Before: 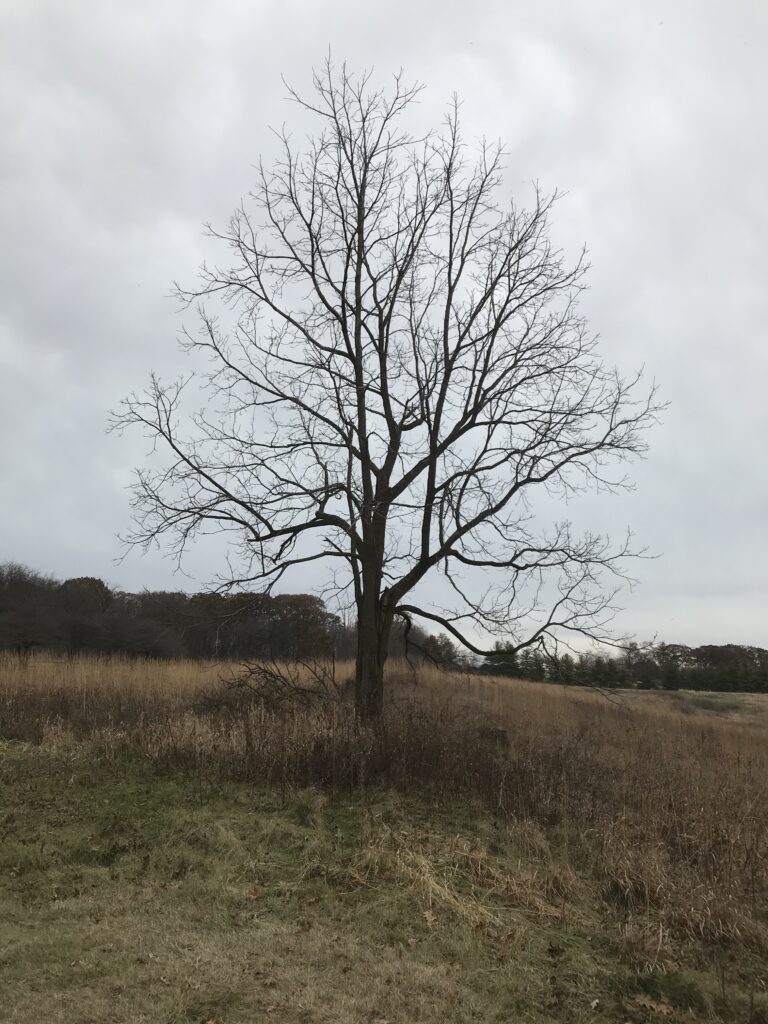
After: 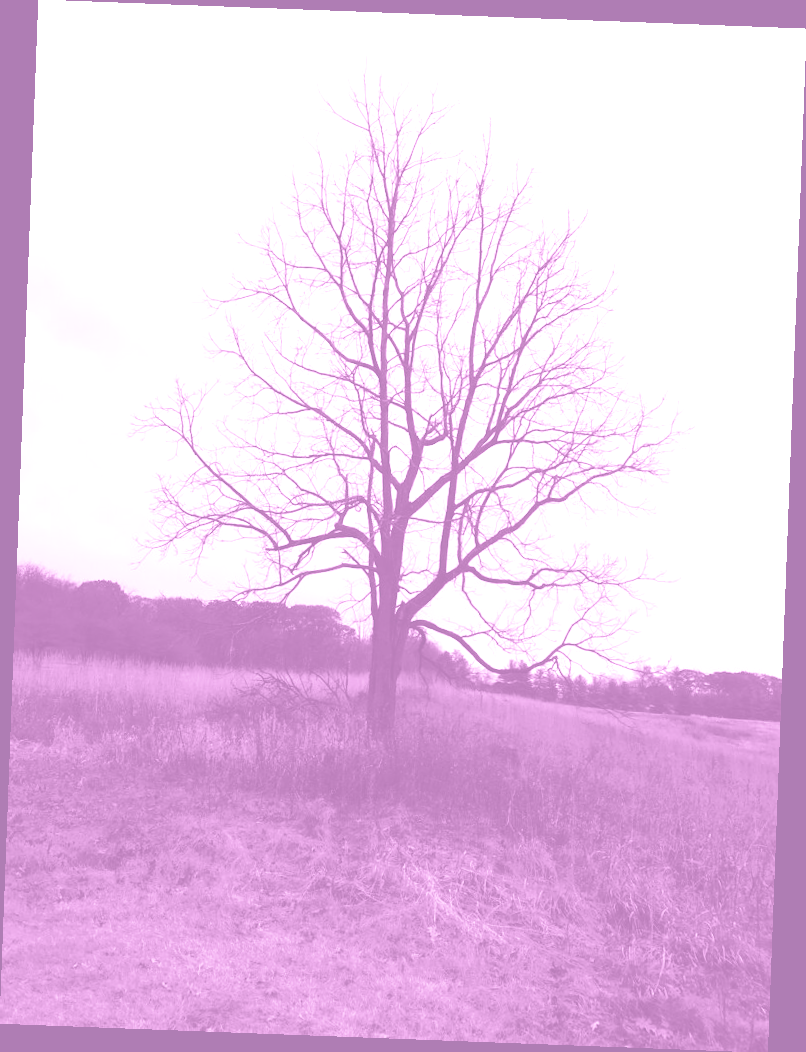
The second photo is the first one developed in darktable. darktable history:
rotate and perspective: rotation 2.17°, automatic cropping off
exposure: black level correction 0.047, exposure 0.013 EV, compensate highlight preservation false
colorize: hue 331.2°, saturation 75%, source mix 30.28%, lightness 70.52%, version 1
tone equalizer: -8 EV -0.75 EV, -7 EV -0.7 EV, -6 EV -0.6 EV, -5 EV -0.4 EV, -3 EV 0.4 EV, -2 EV 0.6 EV, -1 EV 0.7 EV, +0 EV 0.75 EV, edges refinement/feathering 500, mask exposure compensation -1.57 EV, preserve details no
white balance: emerald 1
split-toning: shadows › hue 183.6°, shadows › saturation 0.52, highlights › hue 0°, highlights › saturation 0
